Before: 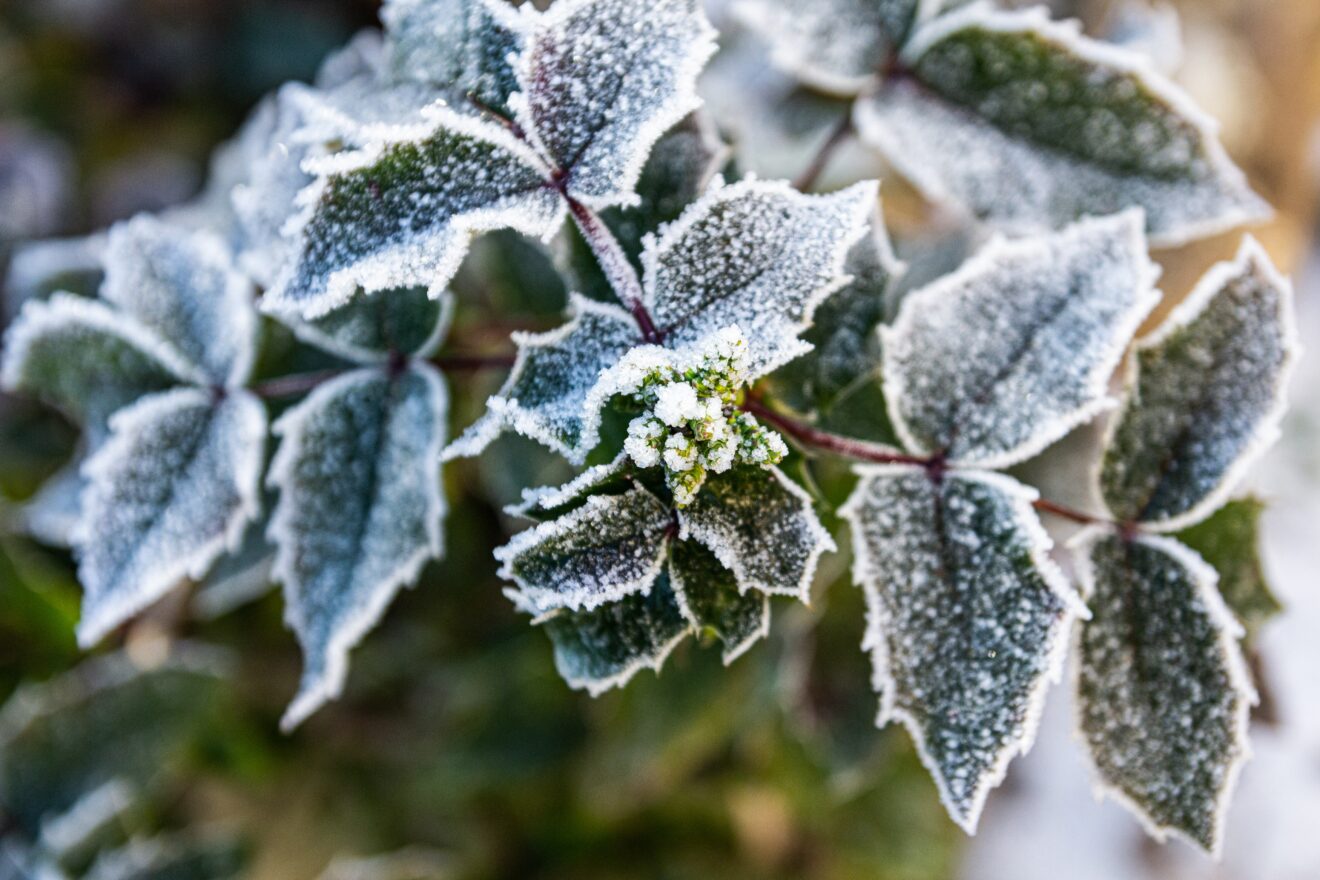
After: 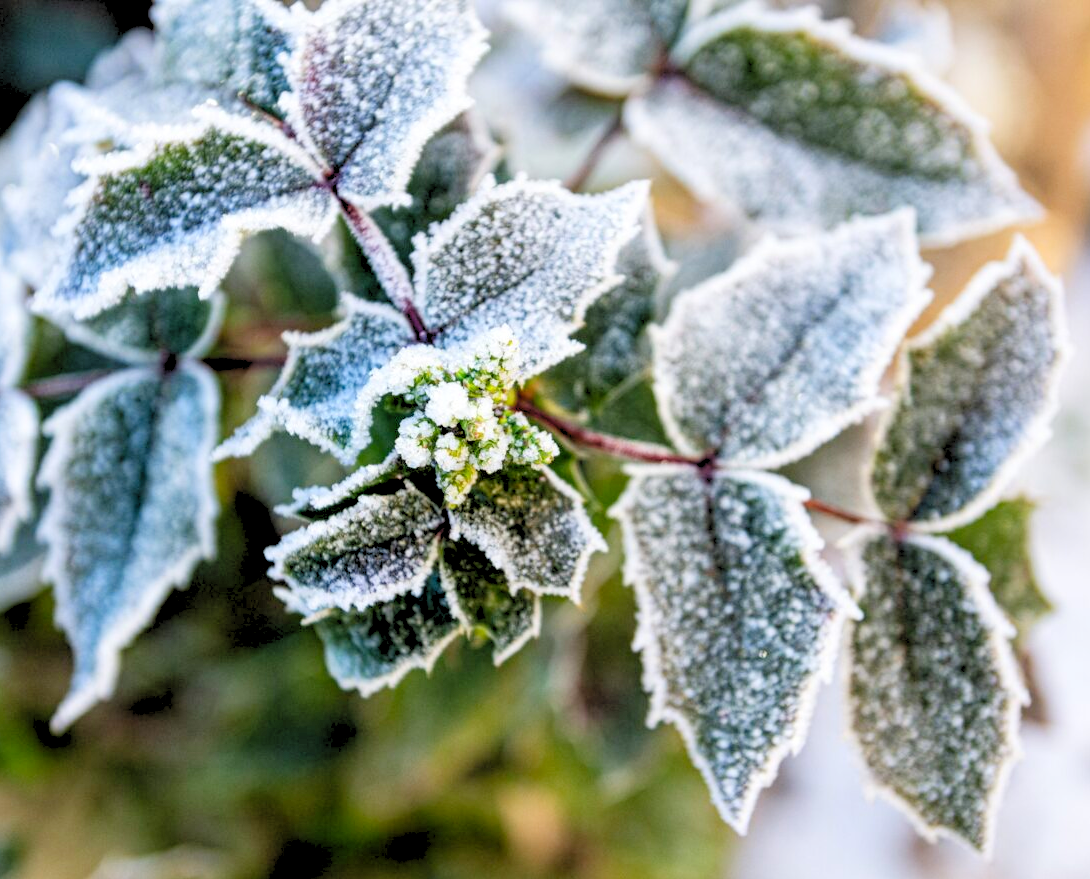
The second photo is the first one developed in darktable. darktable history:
crop: left 17.378%, bottom 0.029%
levels: levels [0.093, 0.434, 0.988]
